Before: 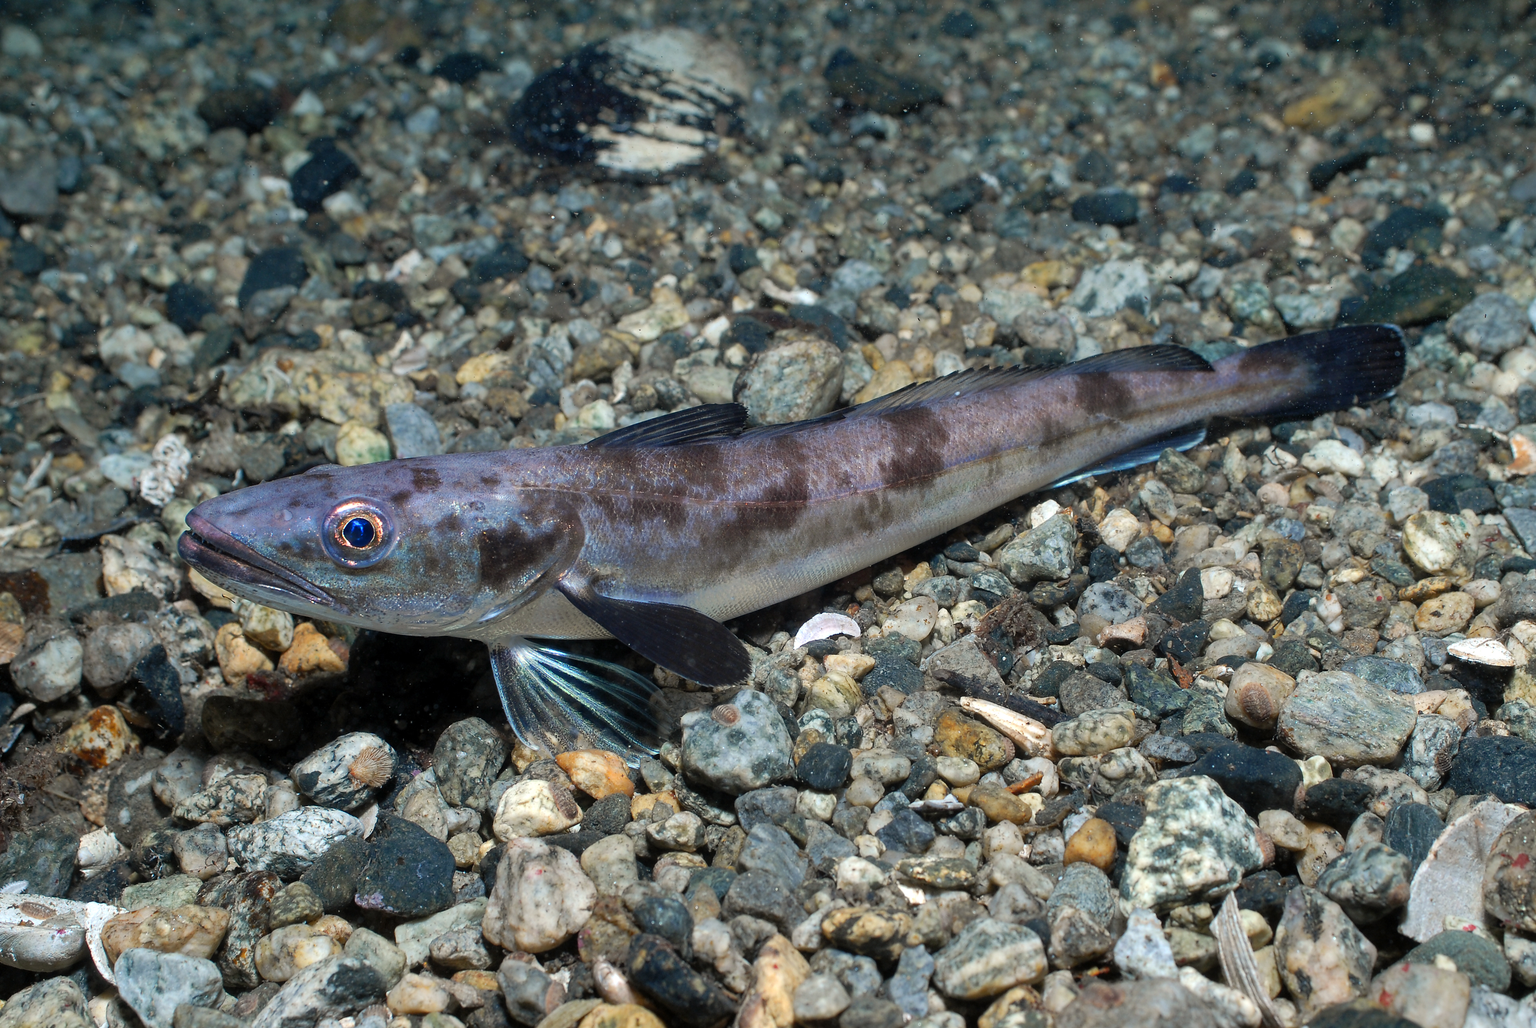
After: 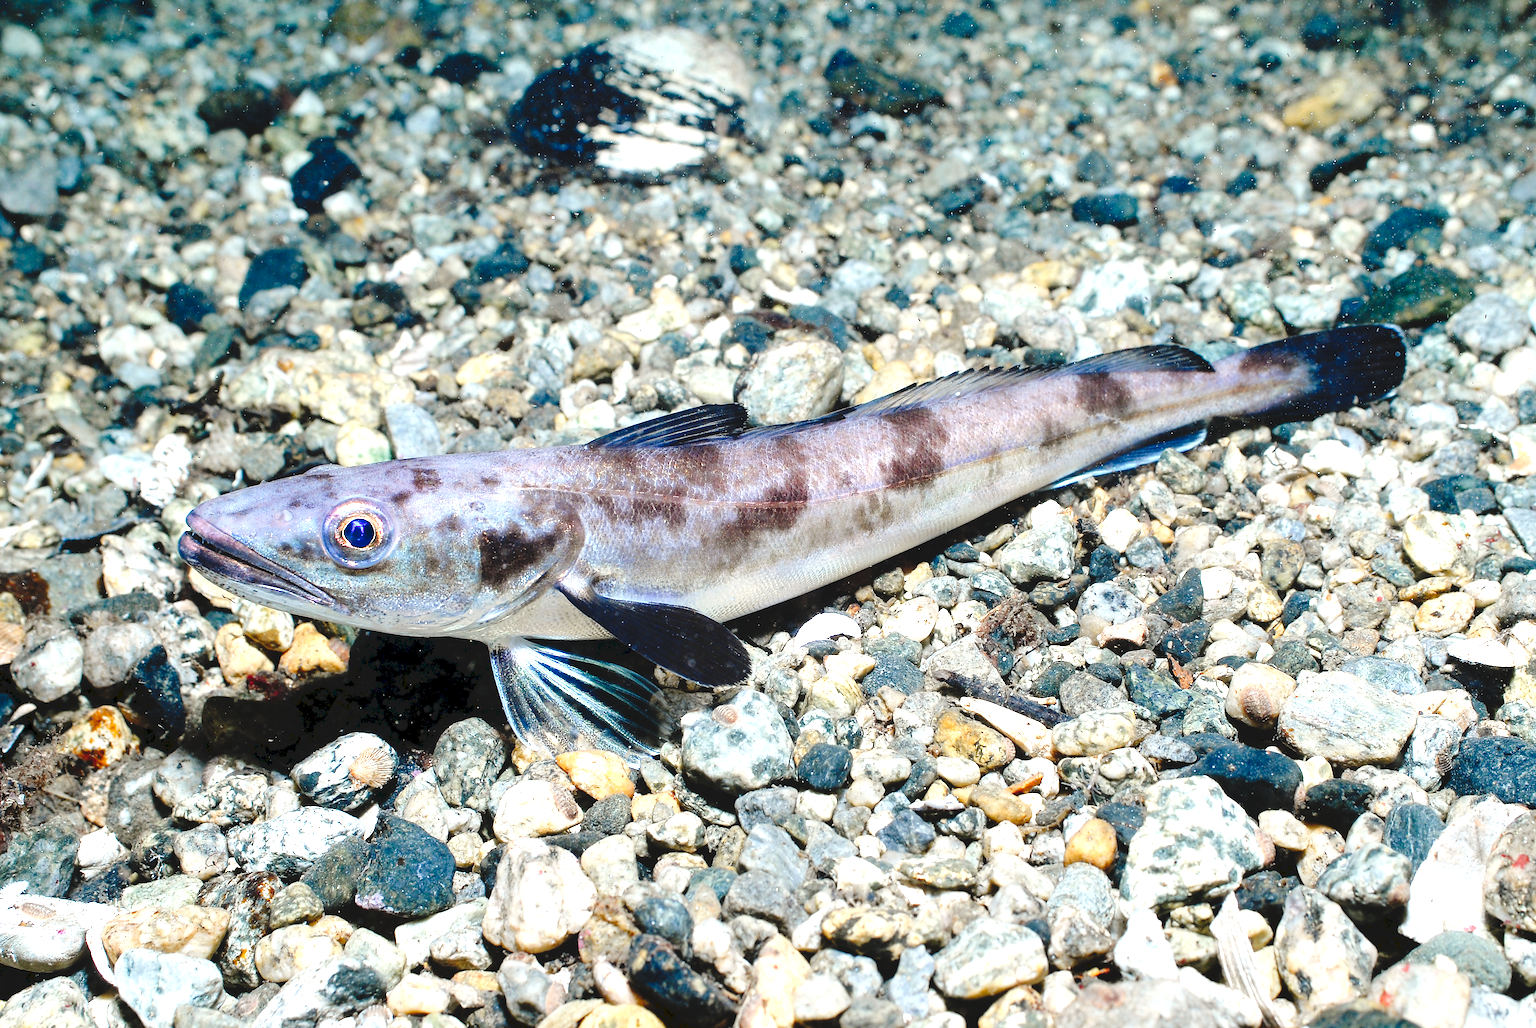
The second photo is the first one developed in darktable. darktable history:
tone curve: curves: ch0 [(0, 0) (0.003, 0.084) (0.011, 0.084) (0.025, 0.084) (0.044, 0.084) (0.069, 0.085) (0.1, 0.09) (0.136, 0.1) (0.177, 0.119) (0.224, 0.144) (0.277, 0.205) (0.335, 0.298) (0.399, 0.417) (0.468, 0.525) (0.543, 0.631) (0.623, 0.72) (0.709, 0.8) (0.801, 0.867) (0.898, 0.934) (1, 1)], preserve colors none
exposure: black level correction 0.001, exposure 1.398 EV, compensate exposure bias true, compensate highlight preservation false
sharpen: radius 1, threshold 1
